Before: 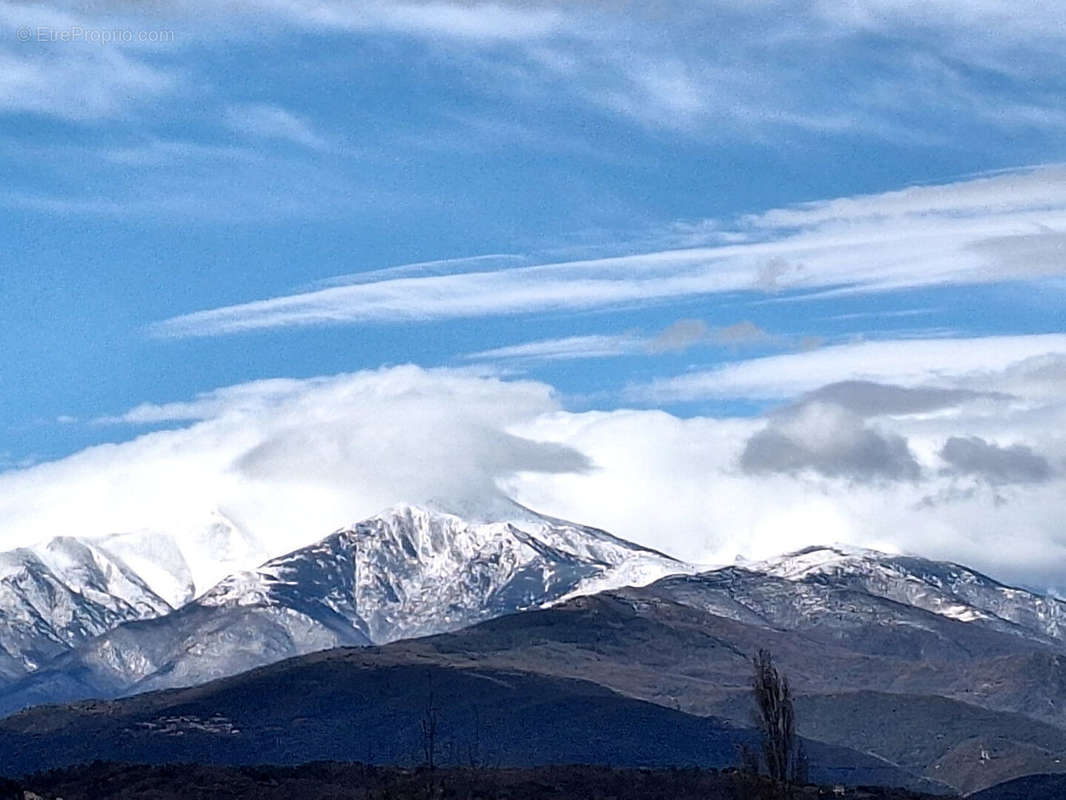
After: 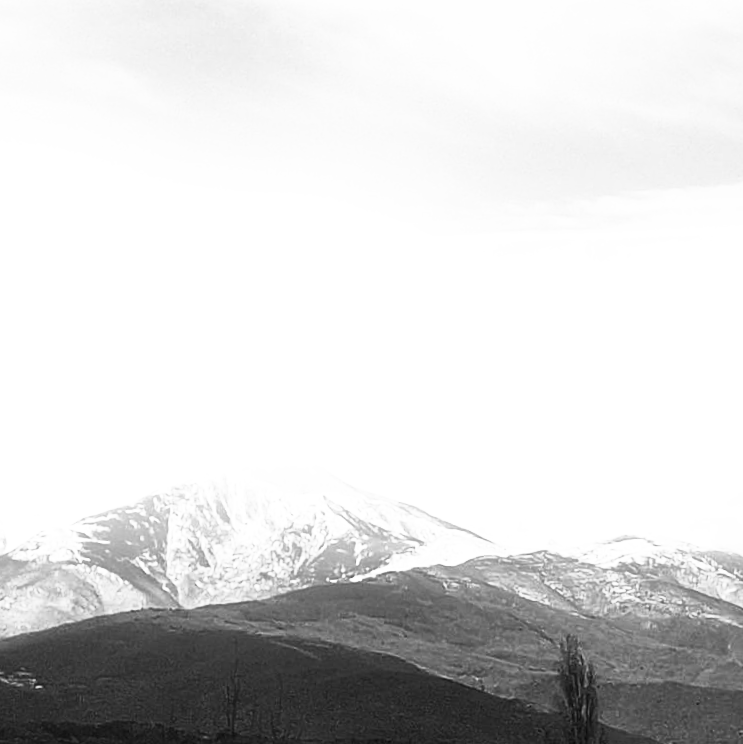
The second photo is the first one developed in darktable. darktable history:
contrast brightness saturation: contrast 0.53, brightness 0.47, saturation -1
crop and rotate: angle -3.27°, left 14.277%, top 0.028%, right 10.766%, bottom 0.028%
bloom: size 16%, threshold 98%, strength 20%
